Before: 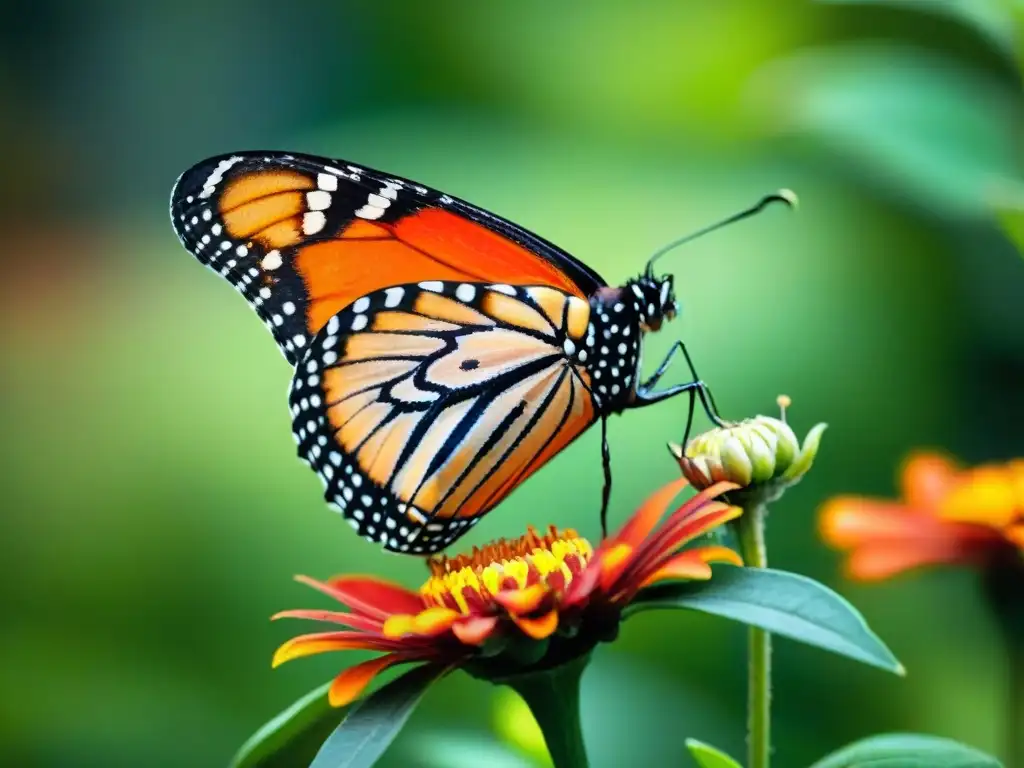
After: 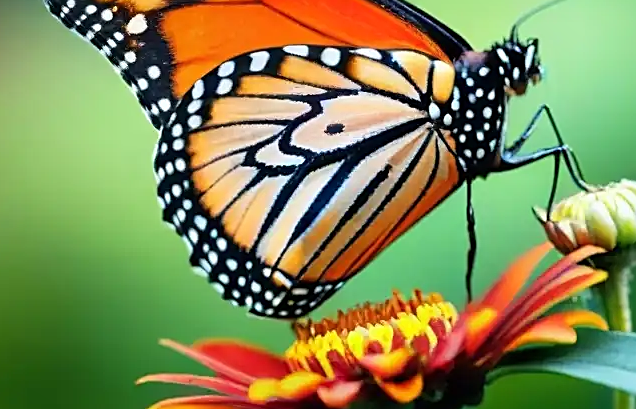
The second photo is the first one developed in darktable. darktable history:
crop: left 13.255%, top 30.806%, right 24.541%, bottom 15.938%
sharpen: on, module defaults
shadows and highlights: shadows -39.26, highlights 64.07, soften with gaussian
